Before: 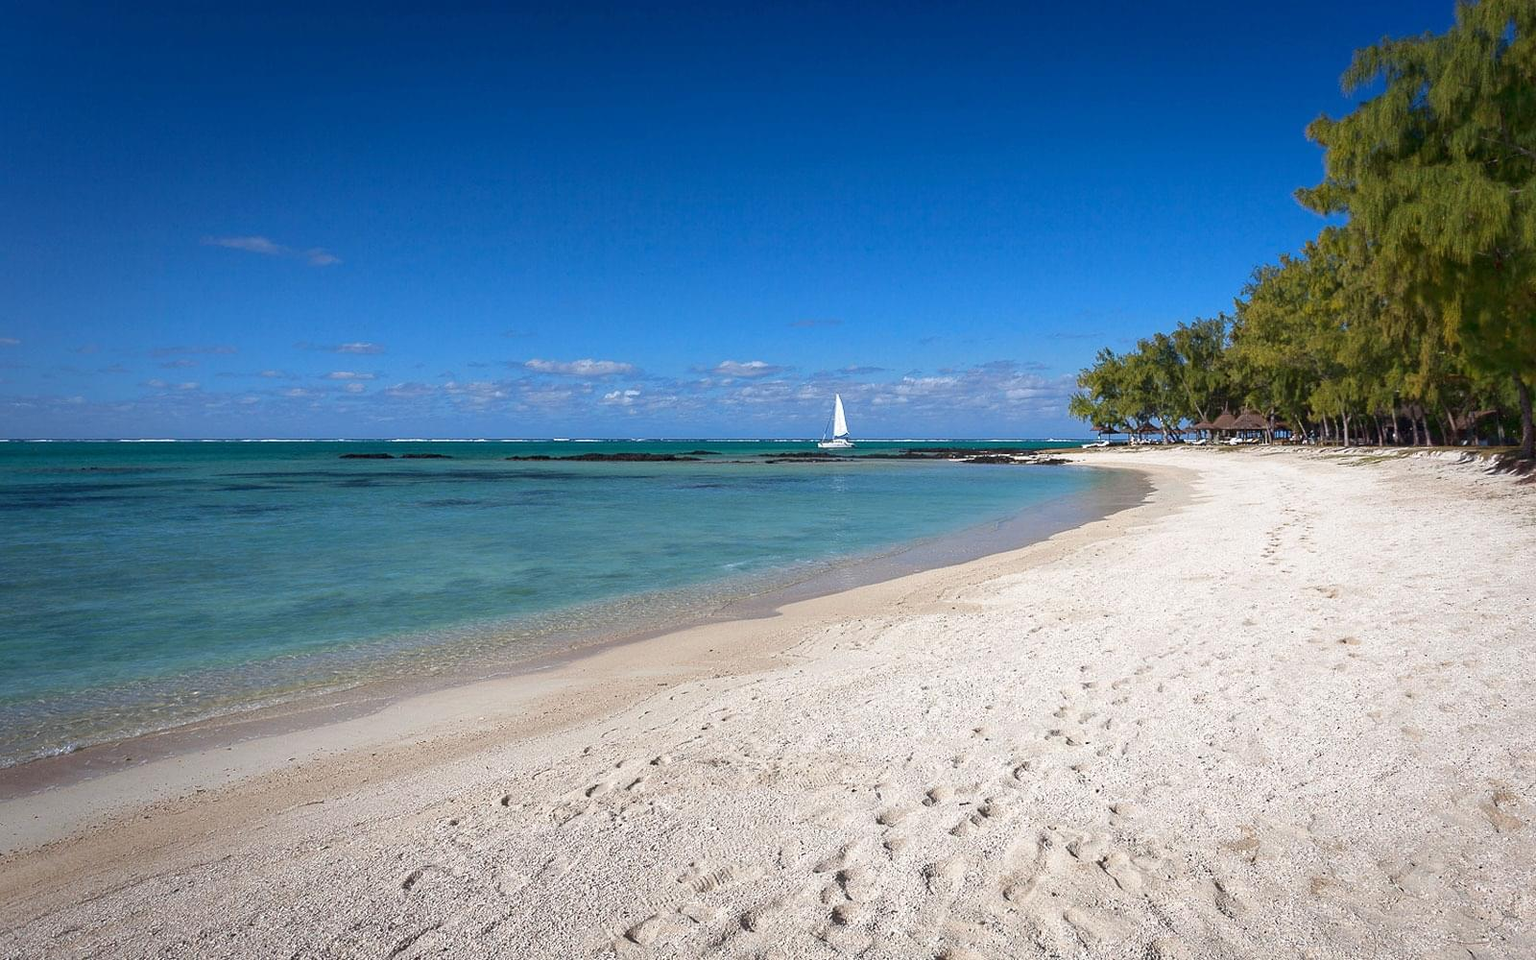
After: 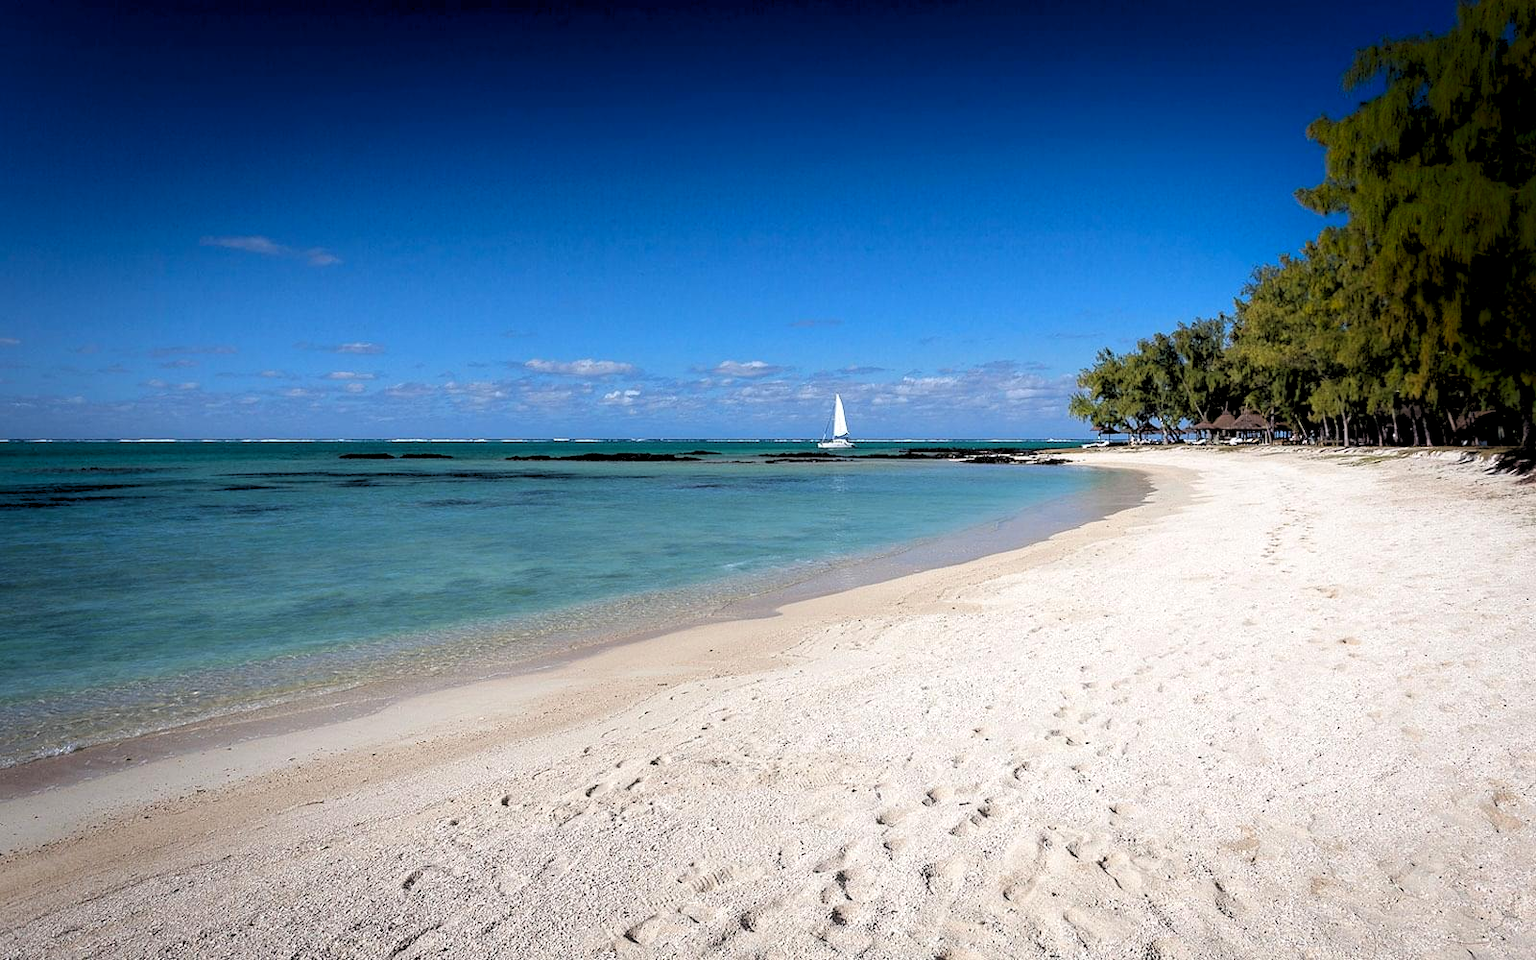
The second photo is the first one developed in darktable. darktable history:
shadows and highlights: shadows -70, highlights 35, soften with gaussian
rgb levels: levels [[0.029, 0.461, 0.922], [0, 0.5, 1], [0, 0.5, 1]]
